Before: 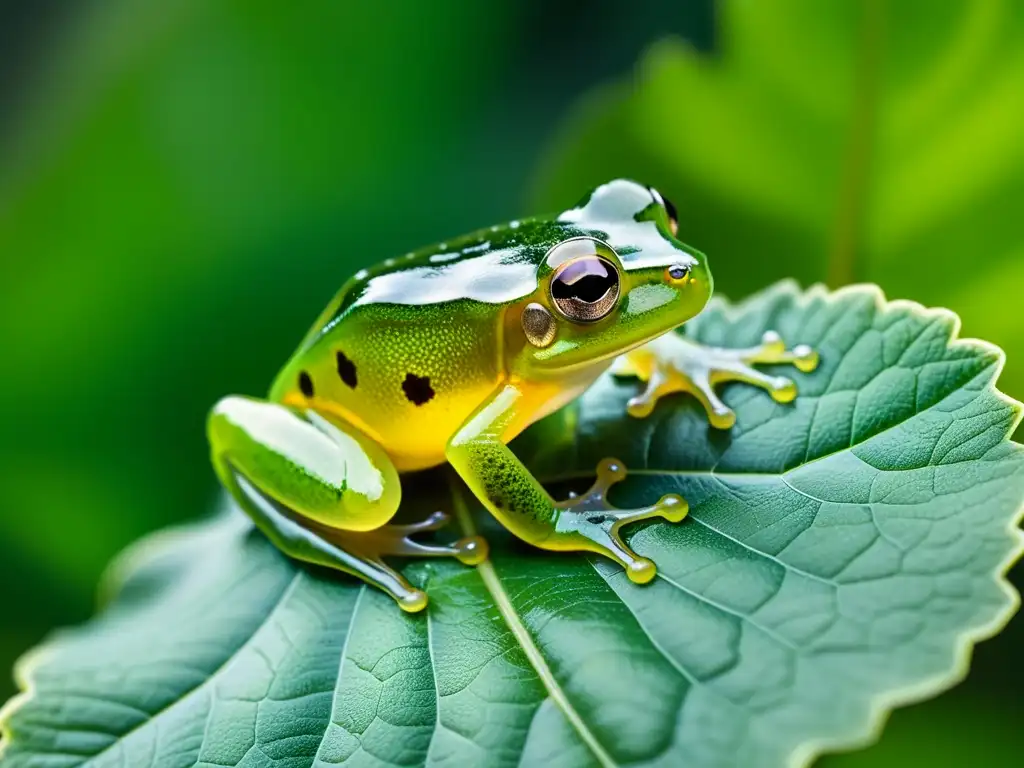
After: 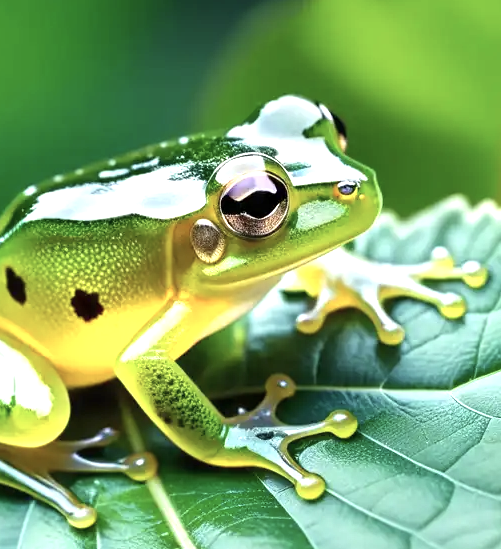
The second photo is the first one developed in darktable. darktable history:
color correction: highlights b* 0.037, saturation 0.786
exposure: exposure 0.775 EV, compensate highlight preservation false
crop: left 32.353%, top 10.938%, right 18.659%, bottom 17.571%
